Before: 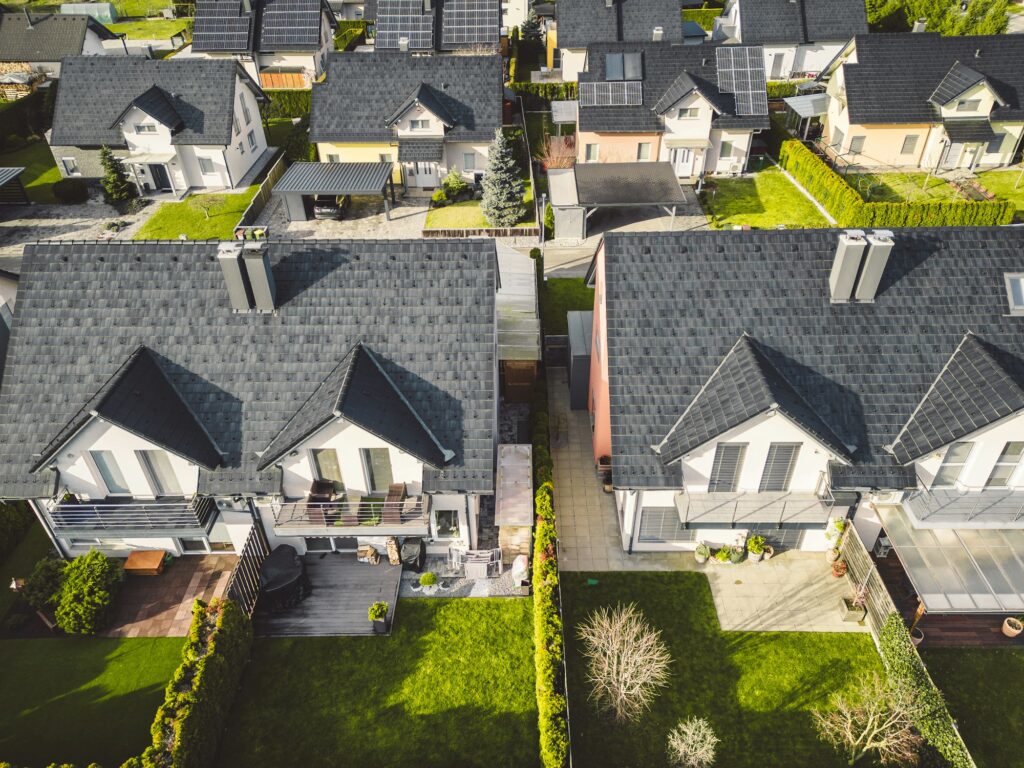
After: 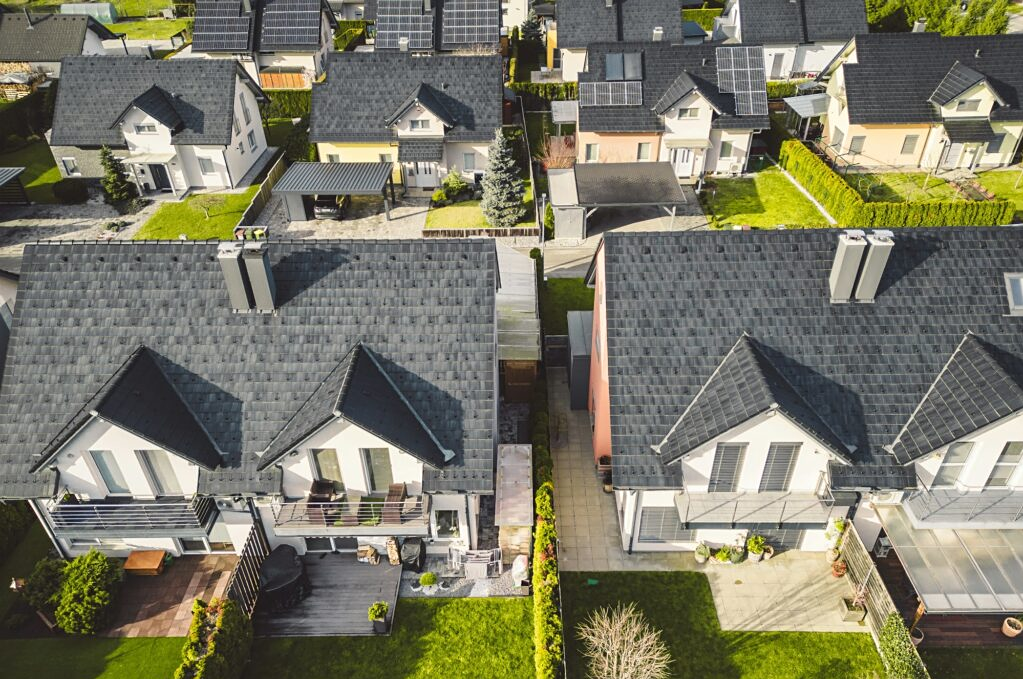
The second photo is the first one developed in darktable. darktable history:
sharpen: amount 0.2
crop and rotate: top 0%, bottom 11.49%
